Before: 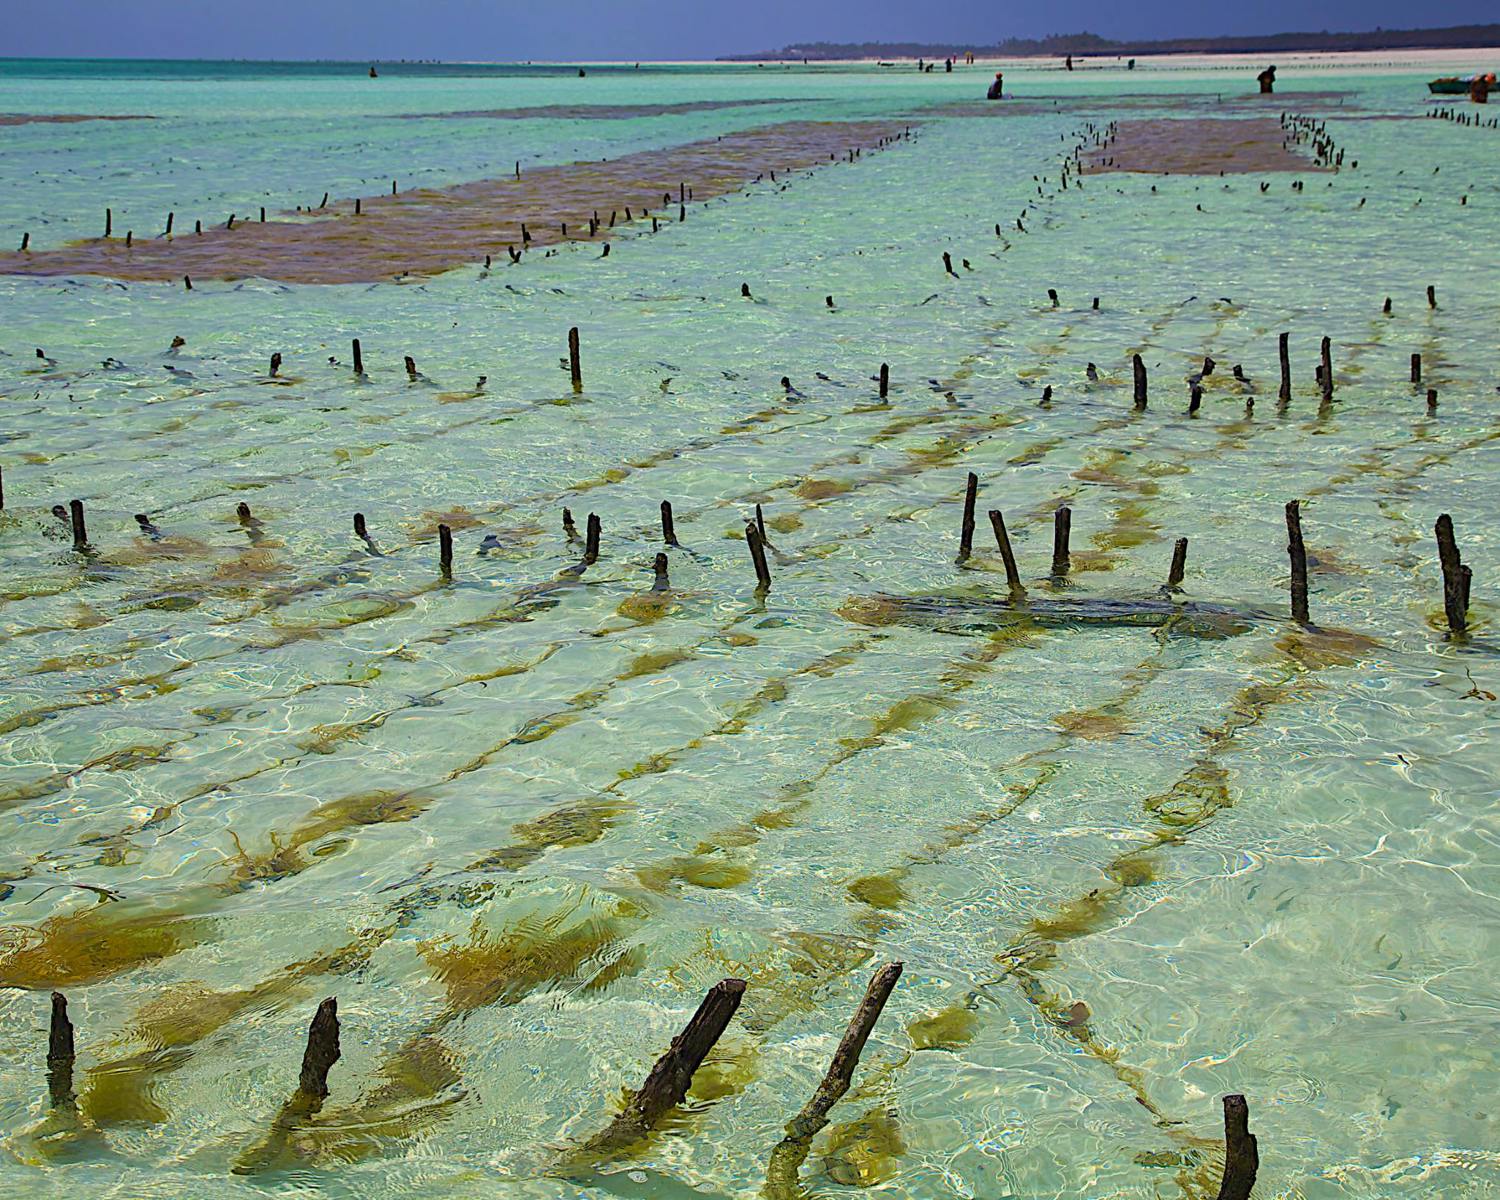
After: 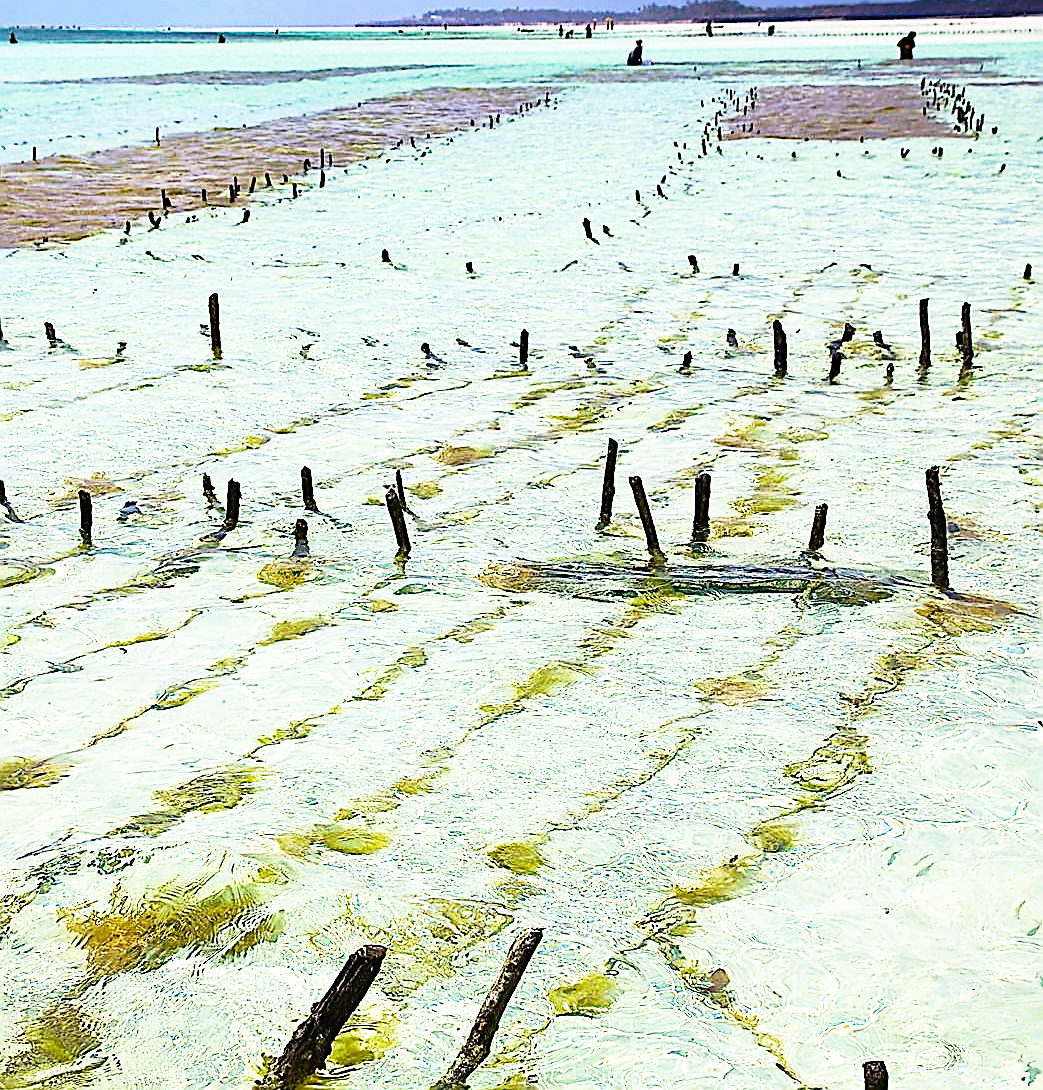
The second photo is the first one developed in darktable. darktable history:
crop and rotate: left 24.034%, top 2.838%, right 6.406%, bottom 6.299%
base curve: curves: ch0 [(0, 0) (0.012, 0.01) (0.073, 0.168) (0.31, 0.711) (0.645, 0.957) (1, 1)], preserve colors none
sharpen: radius 1.4, amount 1.25, threshold 0.7
tone equalizer: -8 EV -0.75 EV, -7 EV -0.7 EV, -6 EV -0.6 EV, -5 EV -0.4 EV, -3 EV 0.4 EV, -2 EV 0.6 EV, -1 EV 0.7 EV, +0 EV 0.75 EV, edges refinement/feathering 500, mask exposure compensation -1.57 EV, preserve details no
exposure: compensate highlight preservation false
